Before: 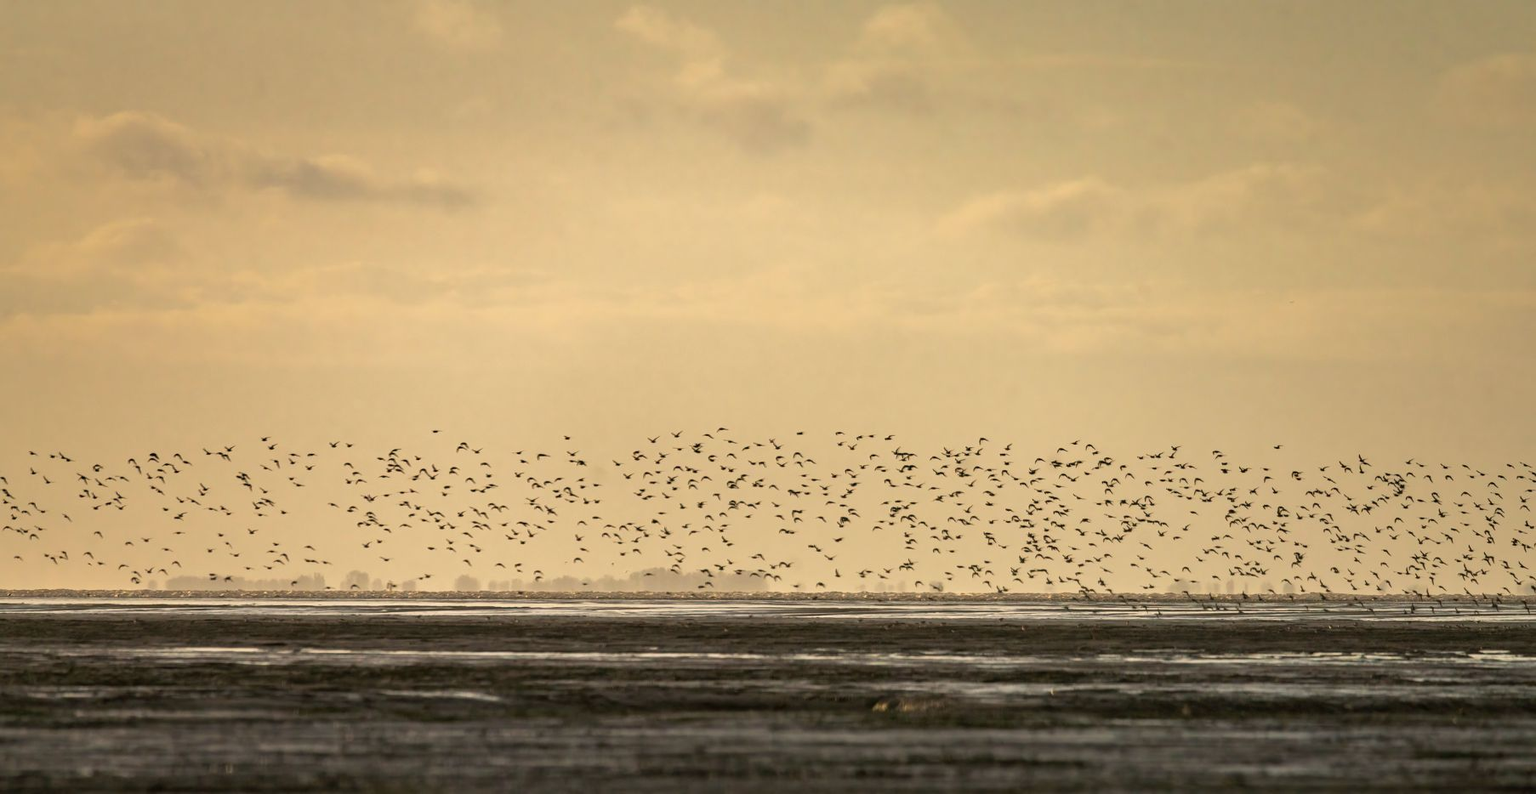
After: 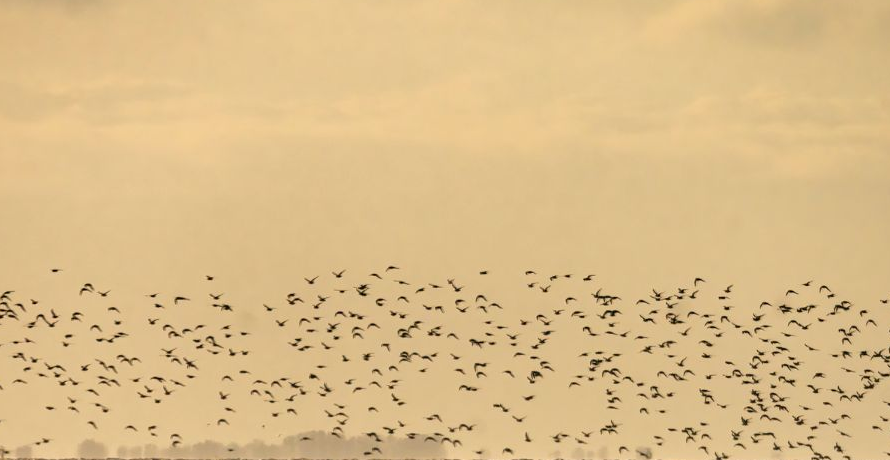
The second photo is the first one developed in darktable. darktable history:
crop: left 25.307%, top 25.416%, right 25.38%, bottom 25.228%
